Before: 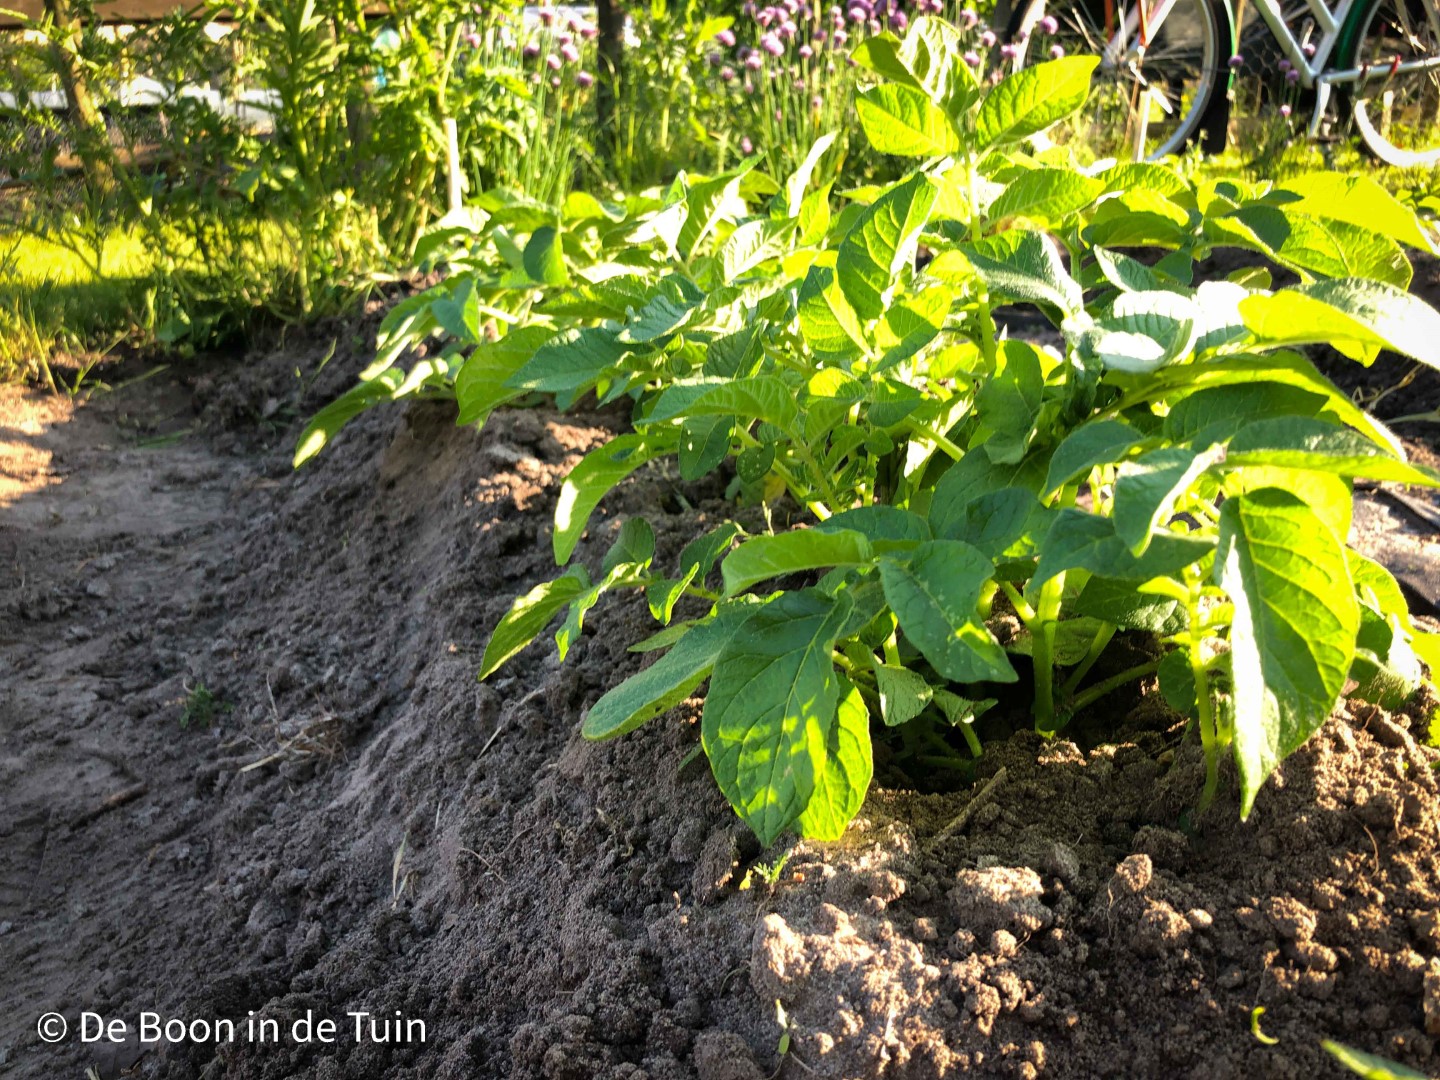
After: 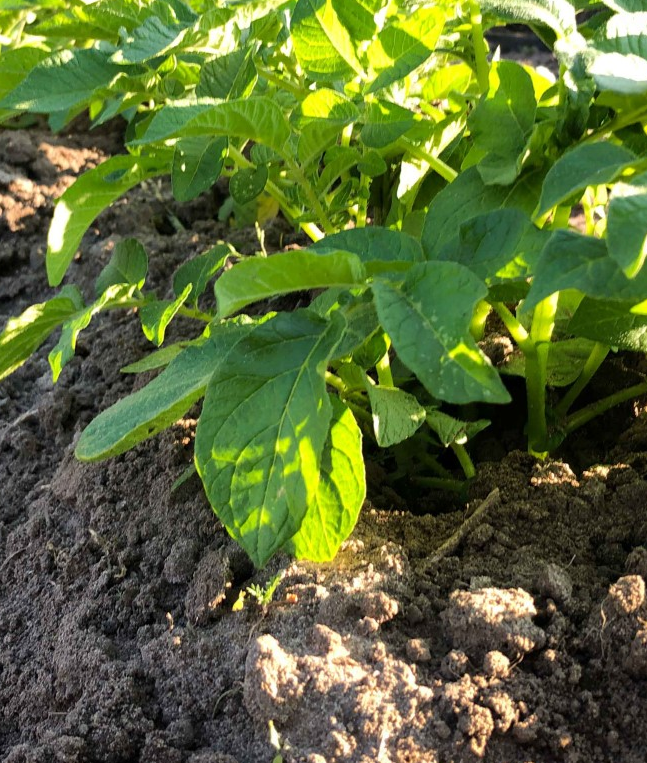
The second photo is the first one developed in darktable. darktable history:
crop: left 35.236%, top 25.909%, right 19.814%, bottom 3.415%
